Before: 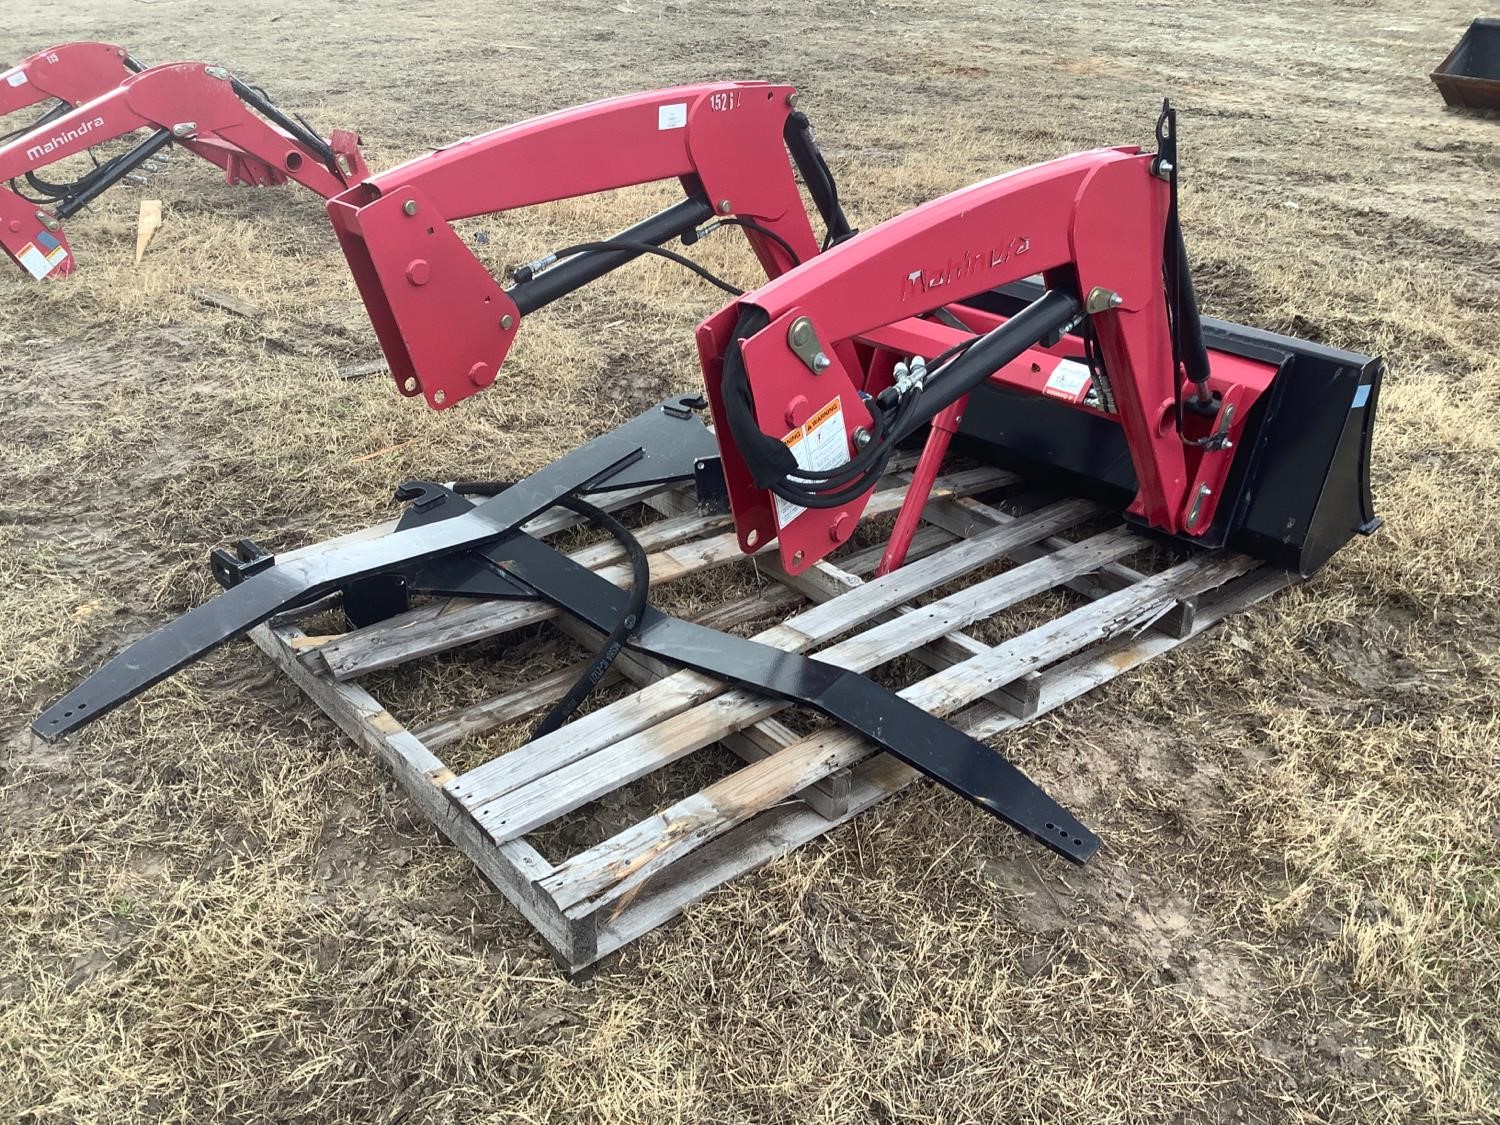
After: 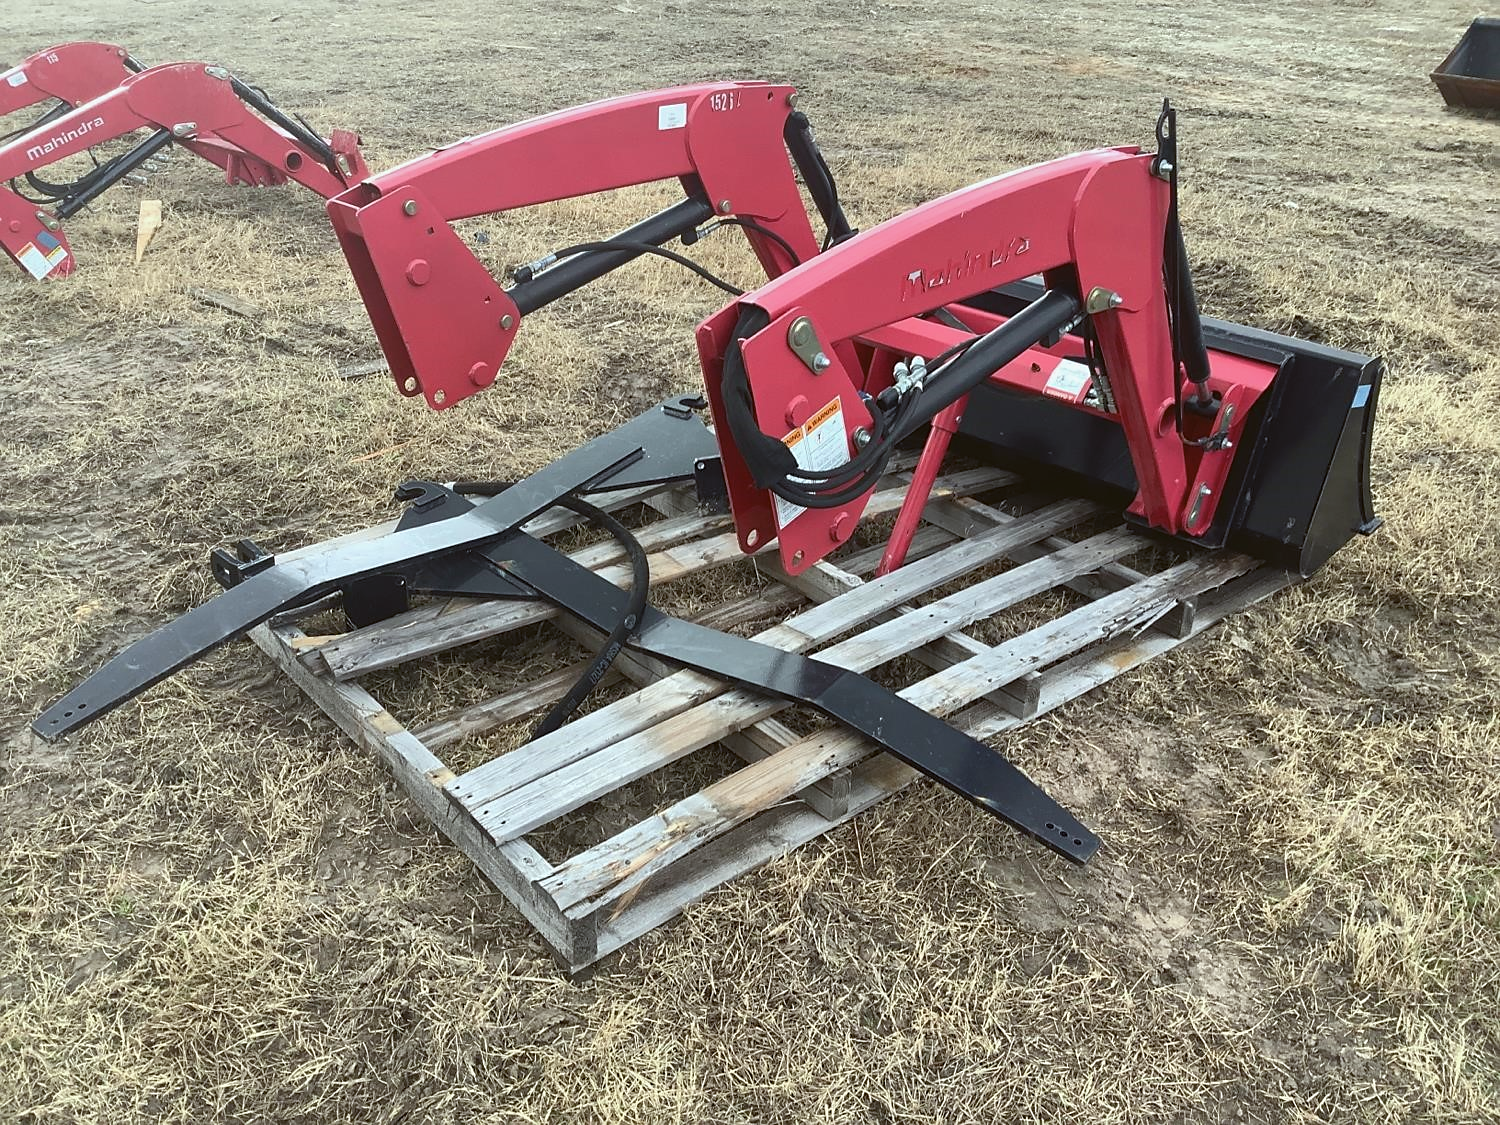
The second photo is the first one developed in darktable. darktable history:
color balance: lift [1.004, 1.002, 1.002, 0.998], gamma [1, 1.007, 1.002, 0.993], gain [1, 0.977, 1.013, 1.023], contrast -3.64%
sharpen: radius 1.458, amount 0.398, threshold 1.271
shadows and highlights: shadows 25, highlights -25
